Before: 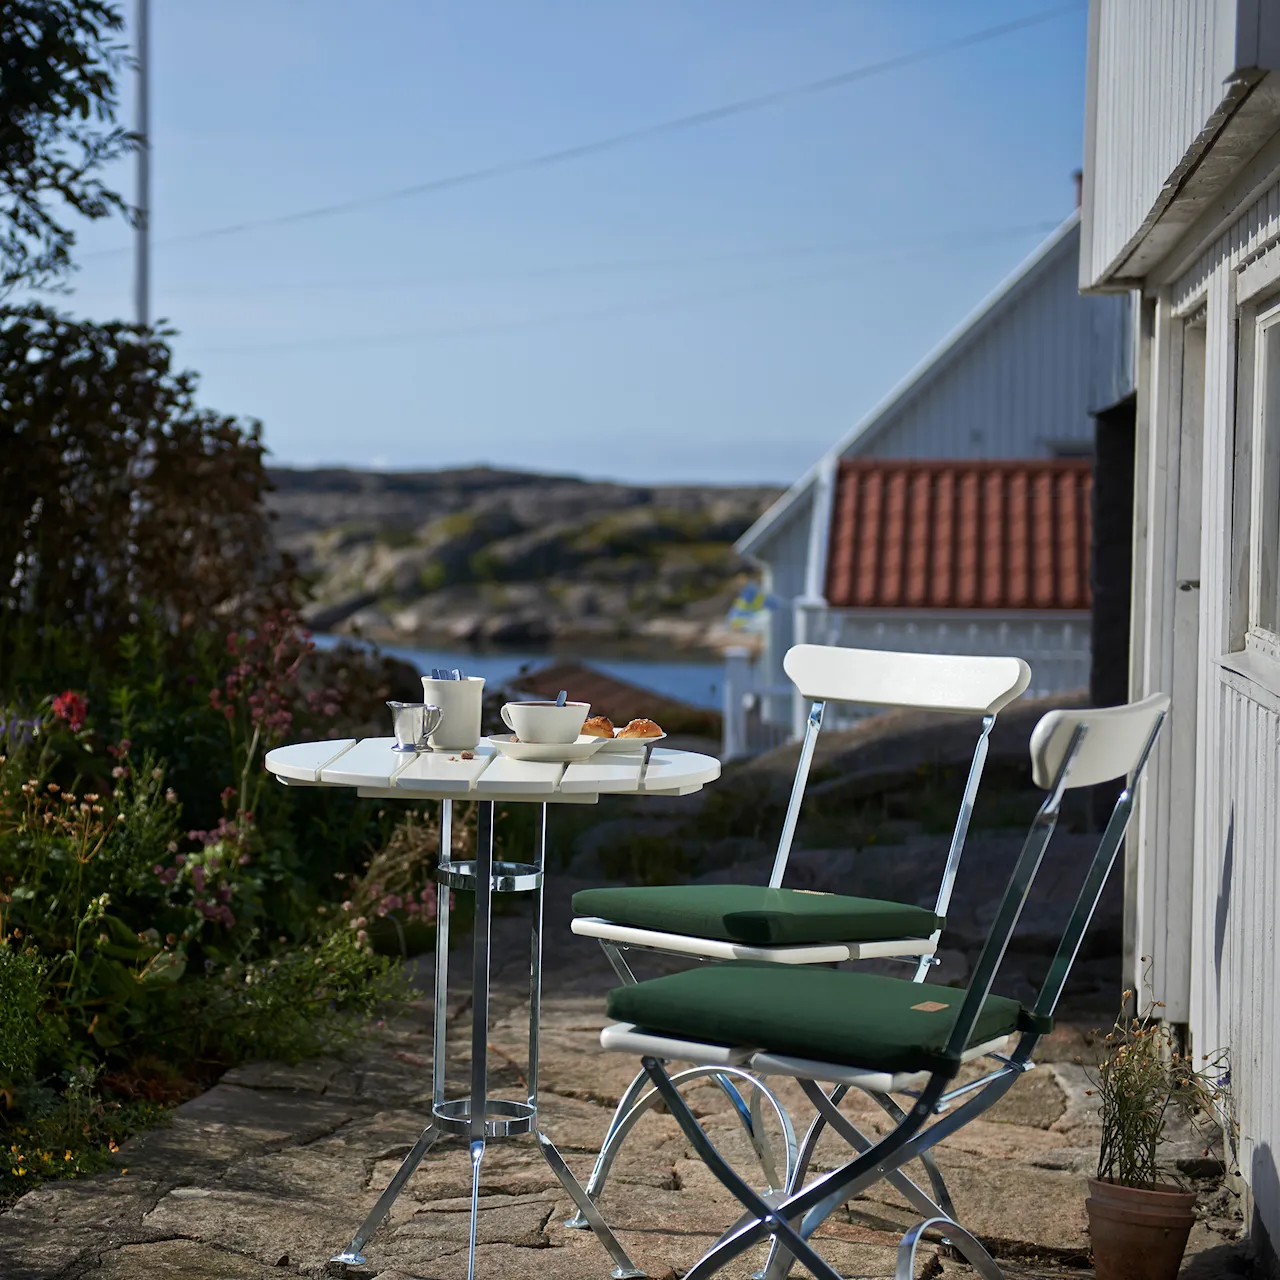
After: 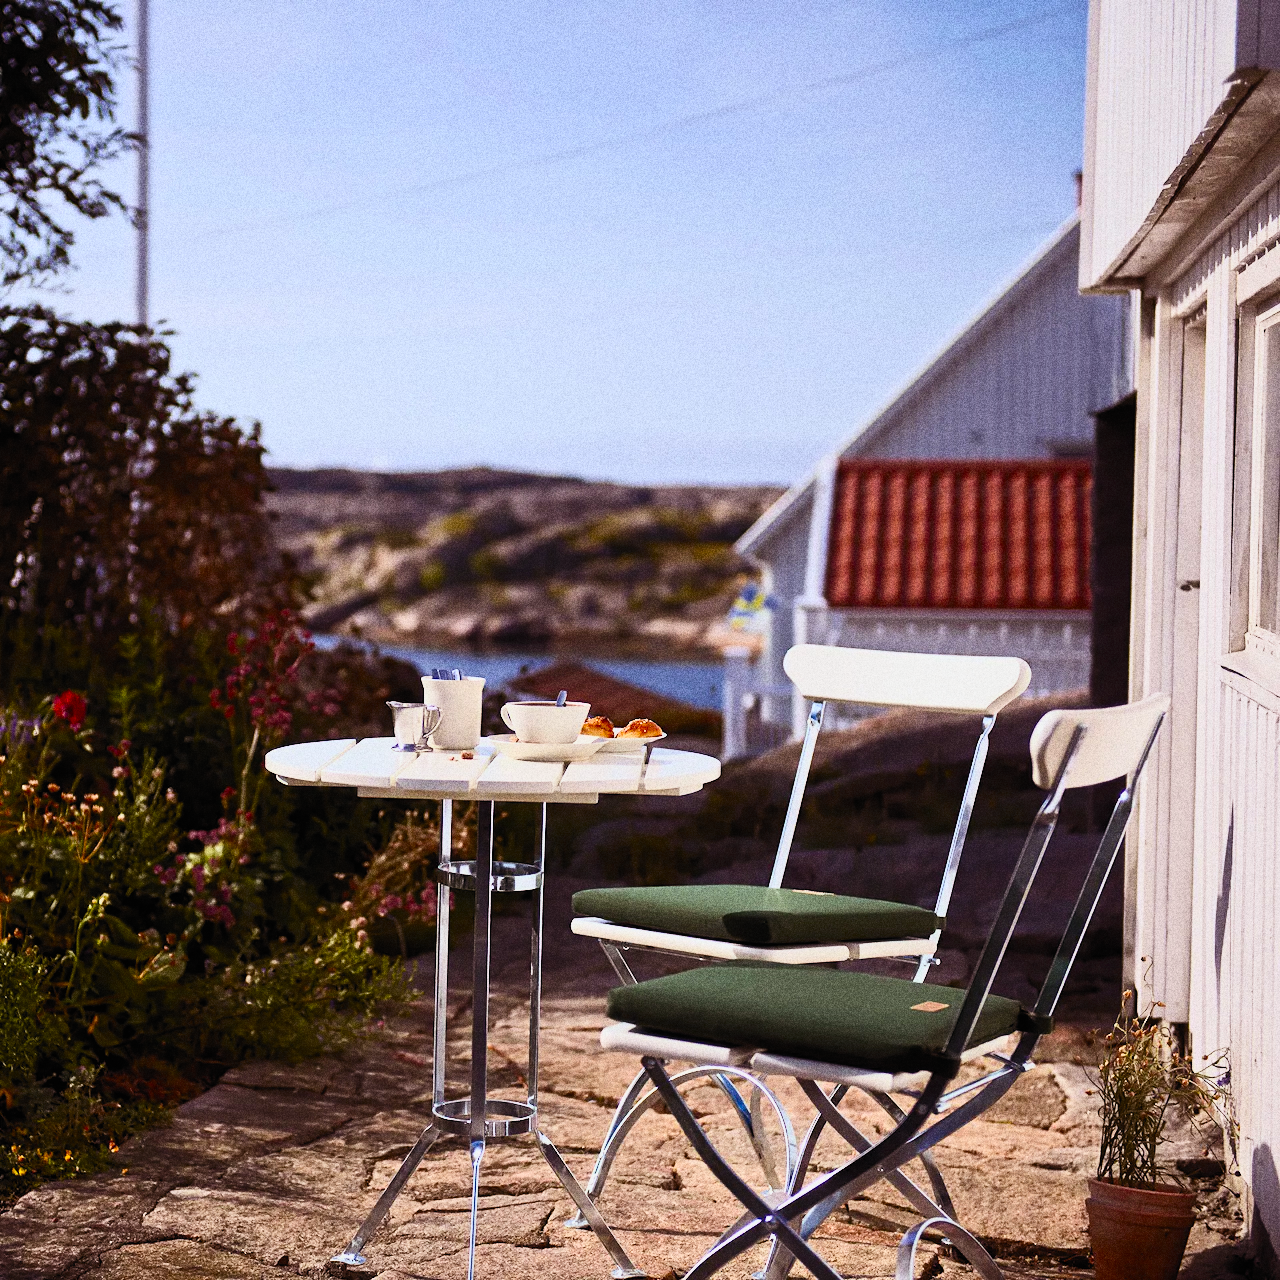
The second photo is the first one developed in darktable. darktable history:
filmic rgb: white relative exposure 8 EV, threshold 3 EV, hardness 2.44, latitude 10.07%, contrast 0.72, highlights saturation mix 10%, shadows ↔ highlights balance 1.38%, color science v4 (2020), enable highlight reconstruction true
rgb levels: mode RGB, independent channels, levels [[0, 0.474, 1], [0, 0.5, 1], [0, 0.5, 1]]
grain: strength 49.07%
contrast brightness saturation: contrast 0.62, brightness 0.34, saturation 0.14
